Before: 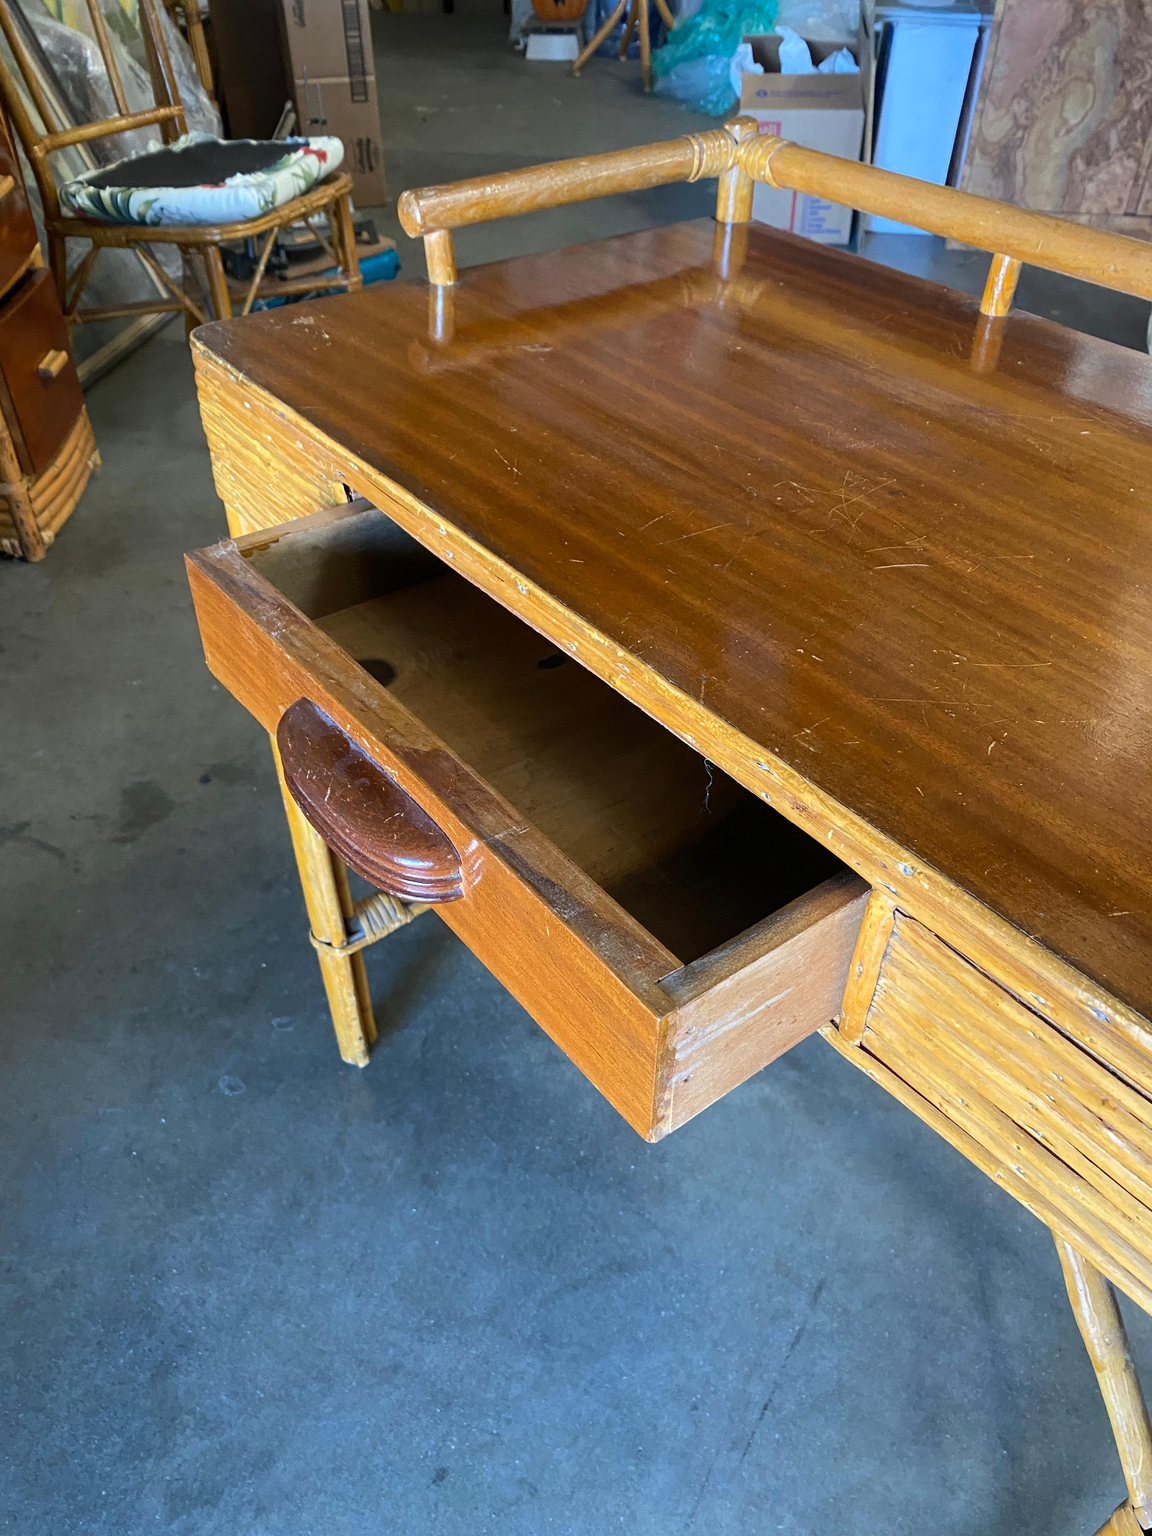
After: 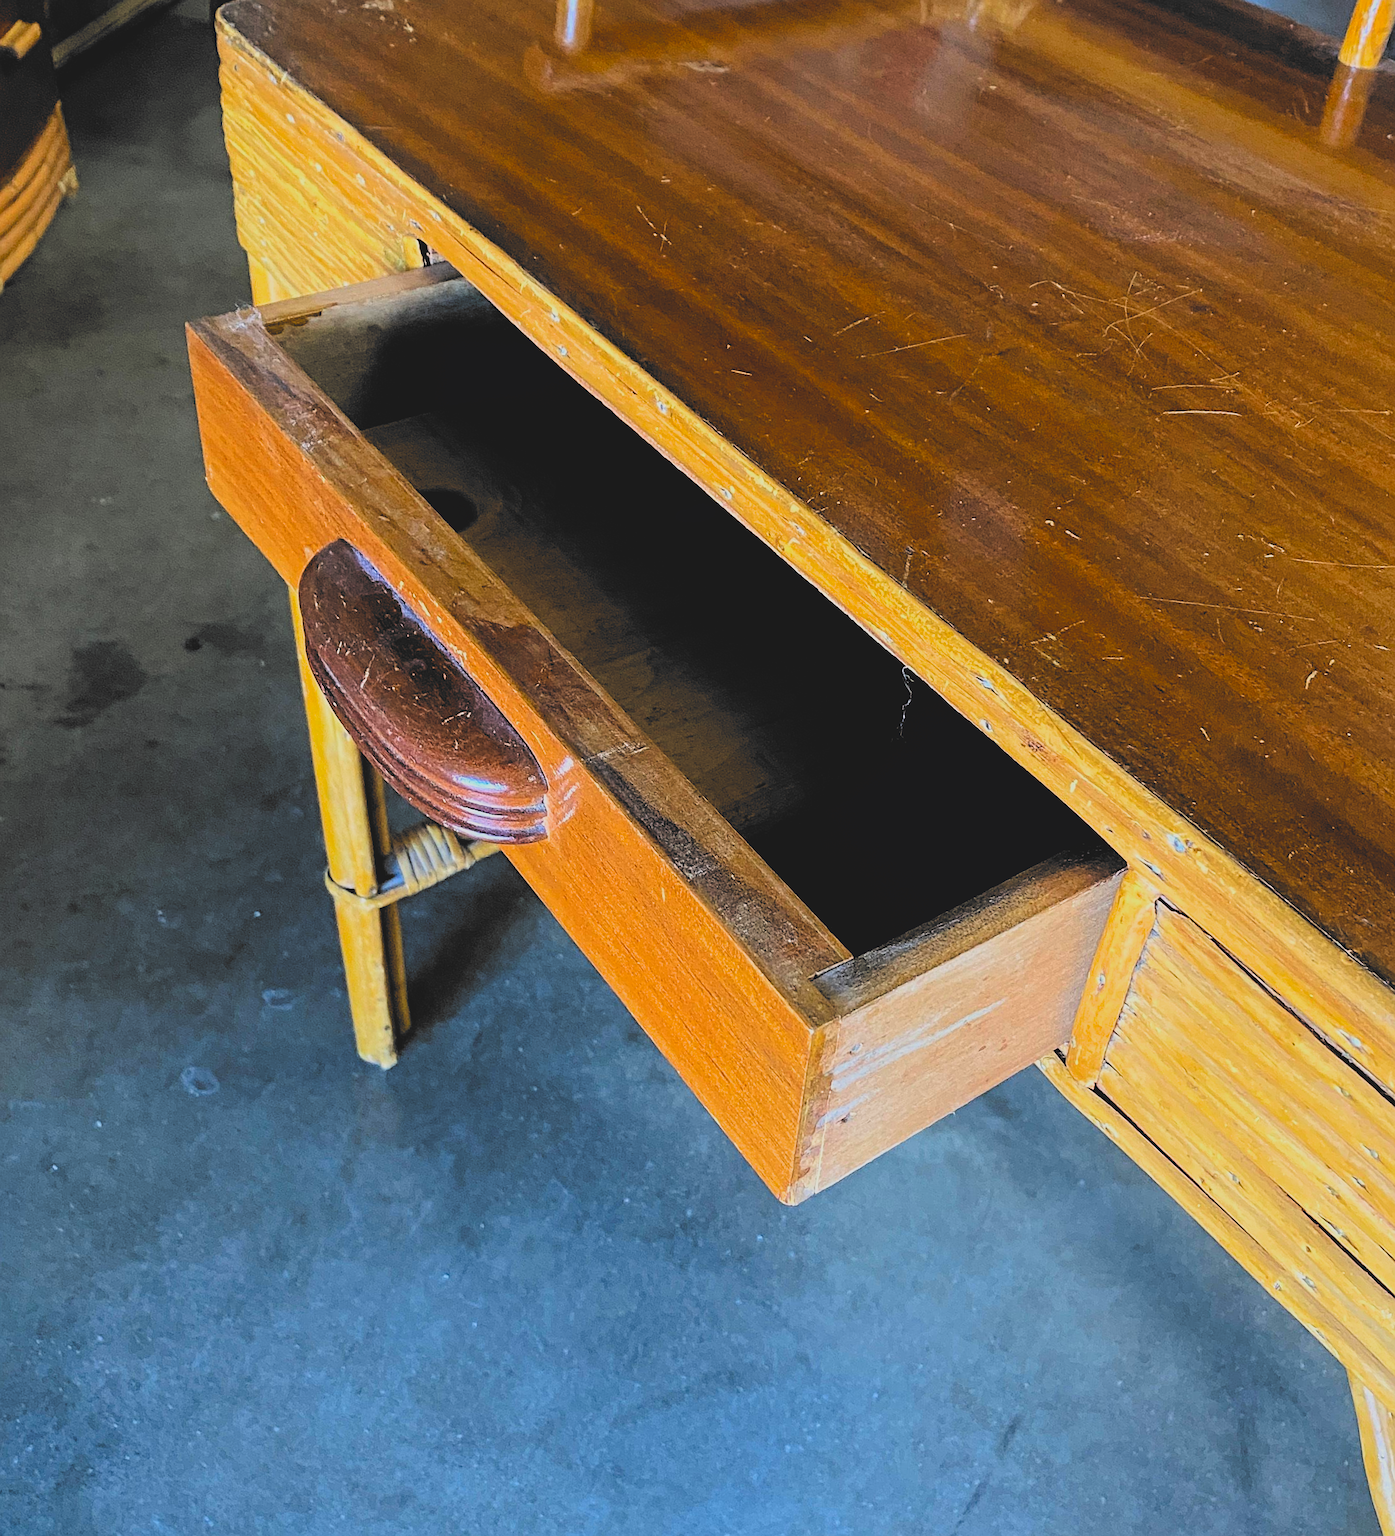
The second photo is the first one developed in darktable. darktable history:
contrast brightness saturation: contrast -0.192, saturation 0.186
sharpen: on, module defaults
local contrast: mode bilateral grid, contrast 15, coarseness 36, detail 104%, midtone range 0.2
exposure: black level correction 0.005, exposure 0.016 EV, compensate highlight preservation false
crop and rotate: angle -4.08°, left 9.774%, top 20.976%, right 12.178%, bottom 12.053%
filmic rgb: black relative exposure -5.03 EV, white relative exposure 3.56 EV, threshold 5.95 EV, hardness 3.17, contrast 1.386, highlights saturation mix -49.27%, color science v6 (2022), enable highlight reconstruction true
color balance rgb: highlights gain › luminance 15.028%, perceptual saturation grading › global saturation 0.038%
